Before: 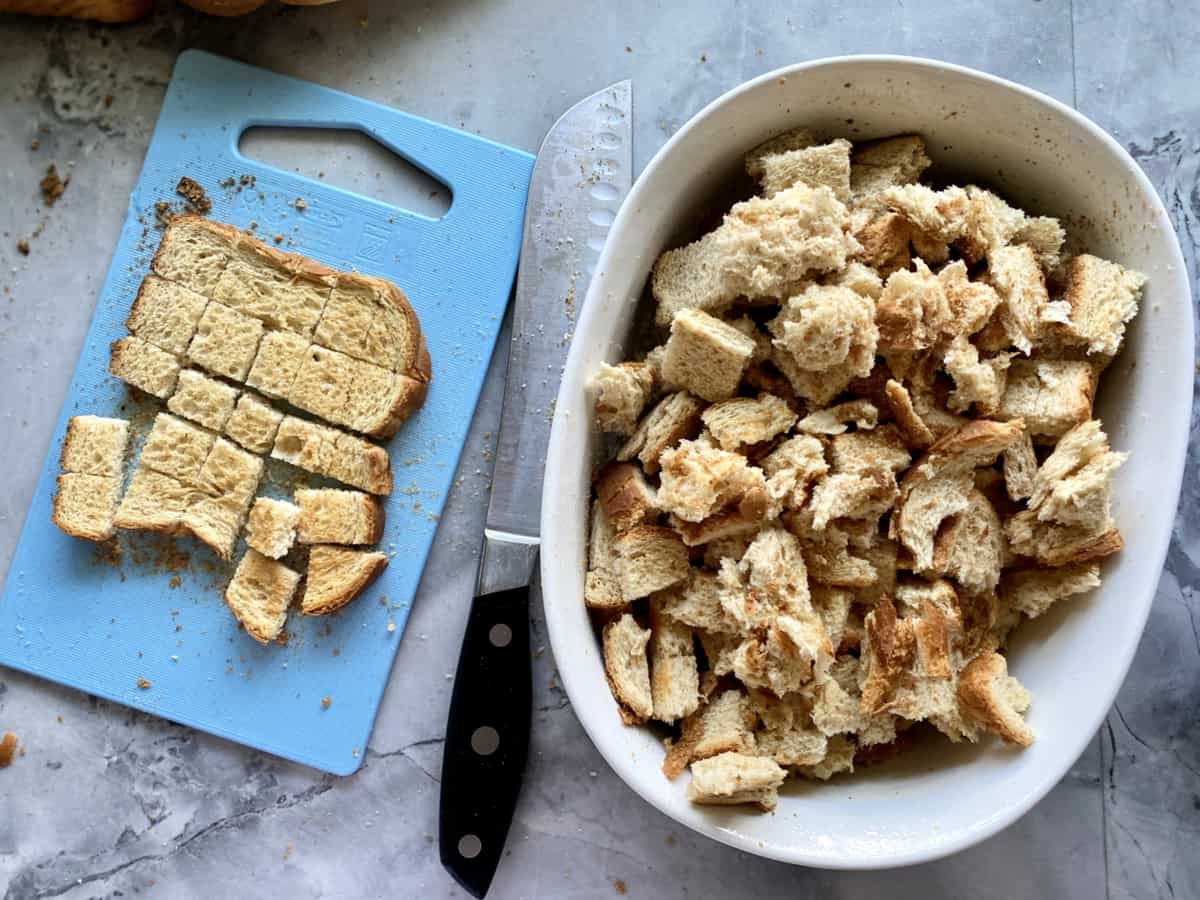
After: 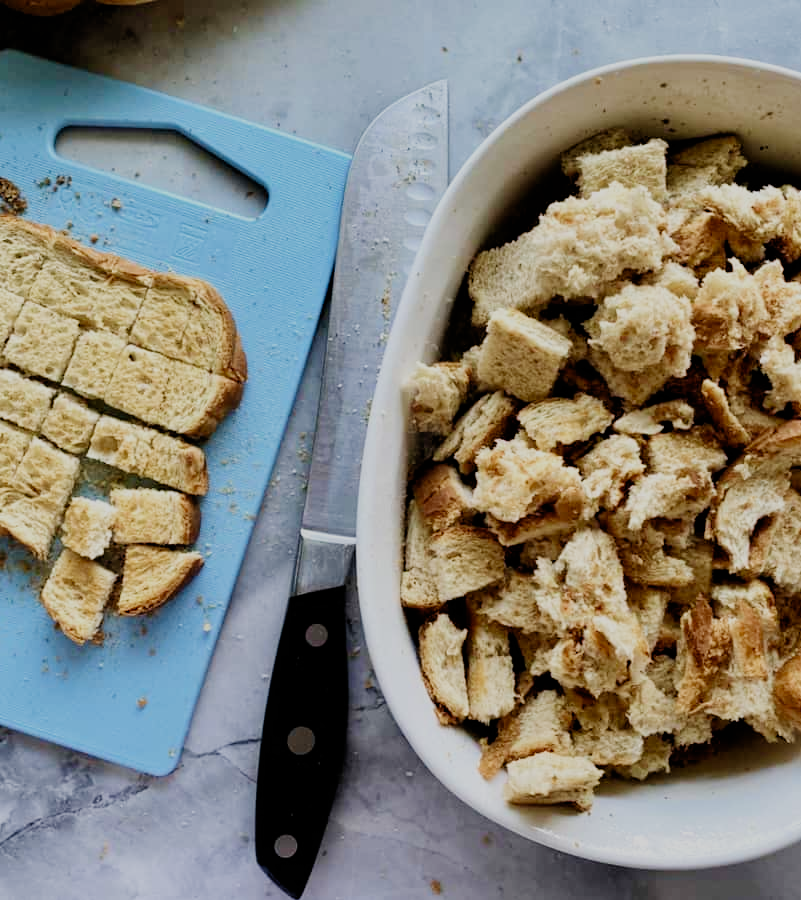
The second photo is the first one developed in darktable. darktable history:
crop: left 15.405%, right 17.832%
velvia: strength 29.37%
filmic rgb: black relative exposure -7.33 EV, white relative exposure 5.08 EV, hardness 3.21, add noise in highlights 0, preserve chrominance no, color science v3 (2019), use custom middle-gray values true, contrast in highlights soft
